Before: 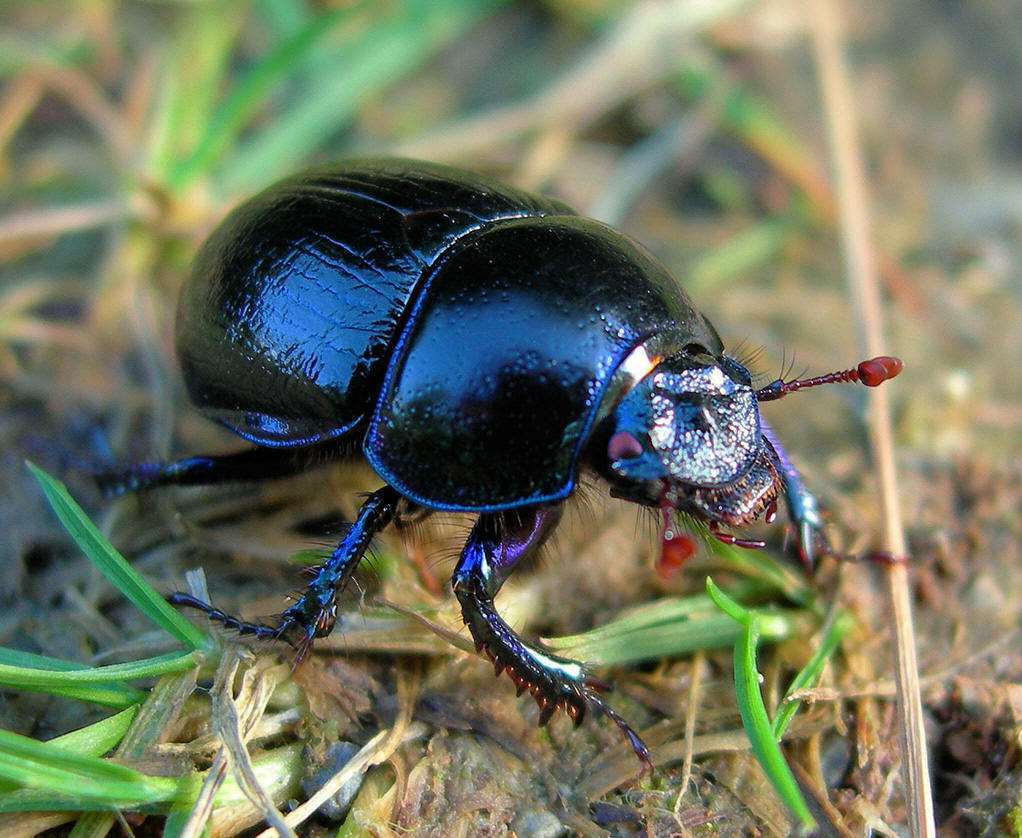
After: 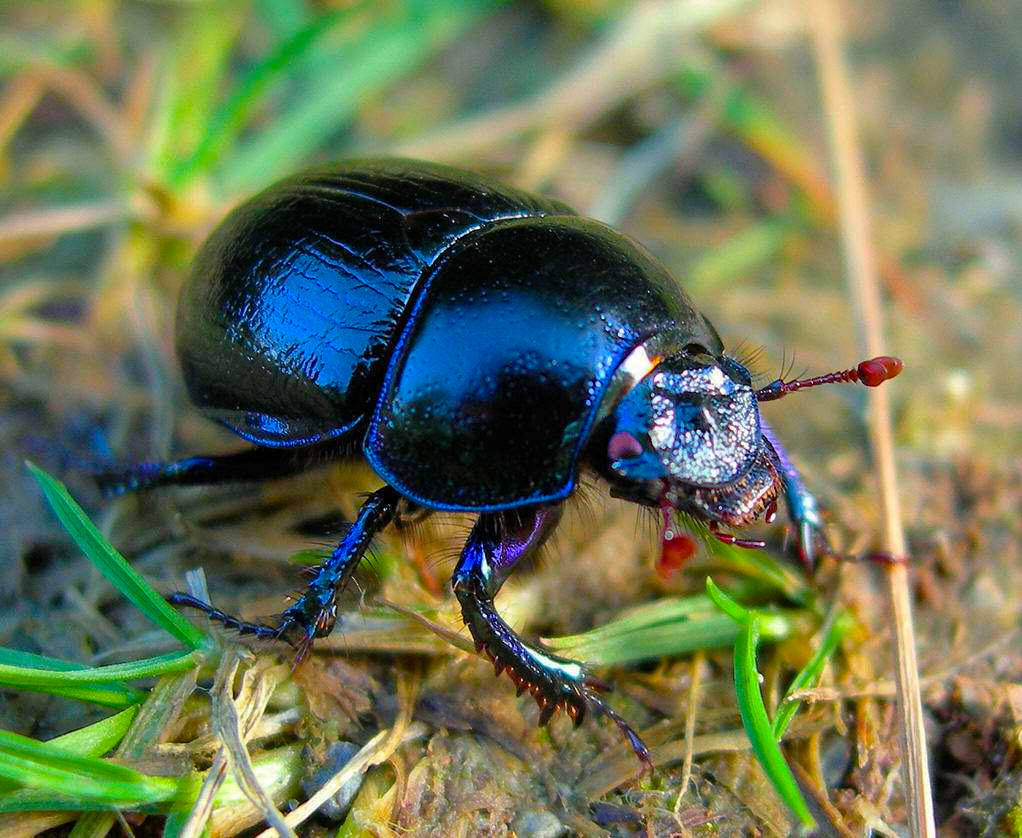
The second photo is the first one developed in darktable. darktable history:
color balance rgb: perceptual saturation grading › global saturation 29.988%, global vibrance 14.181%
